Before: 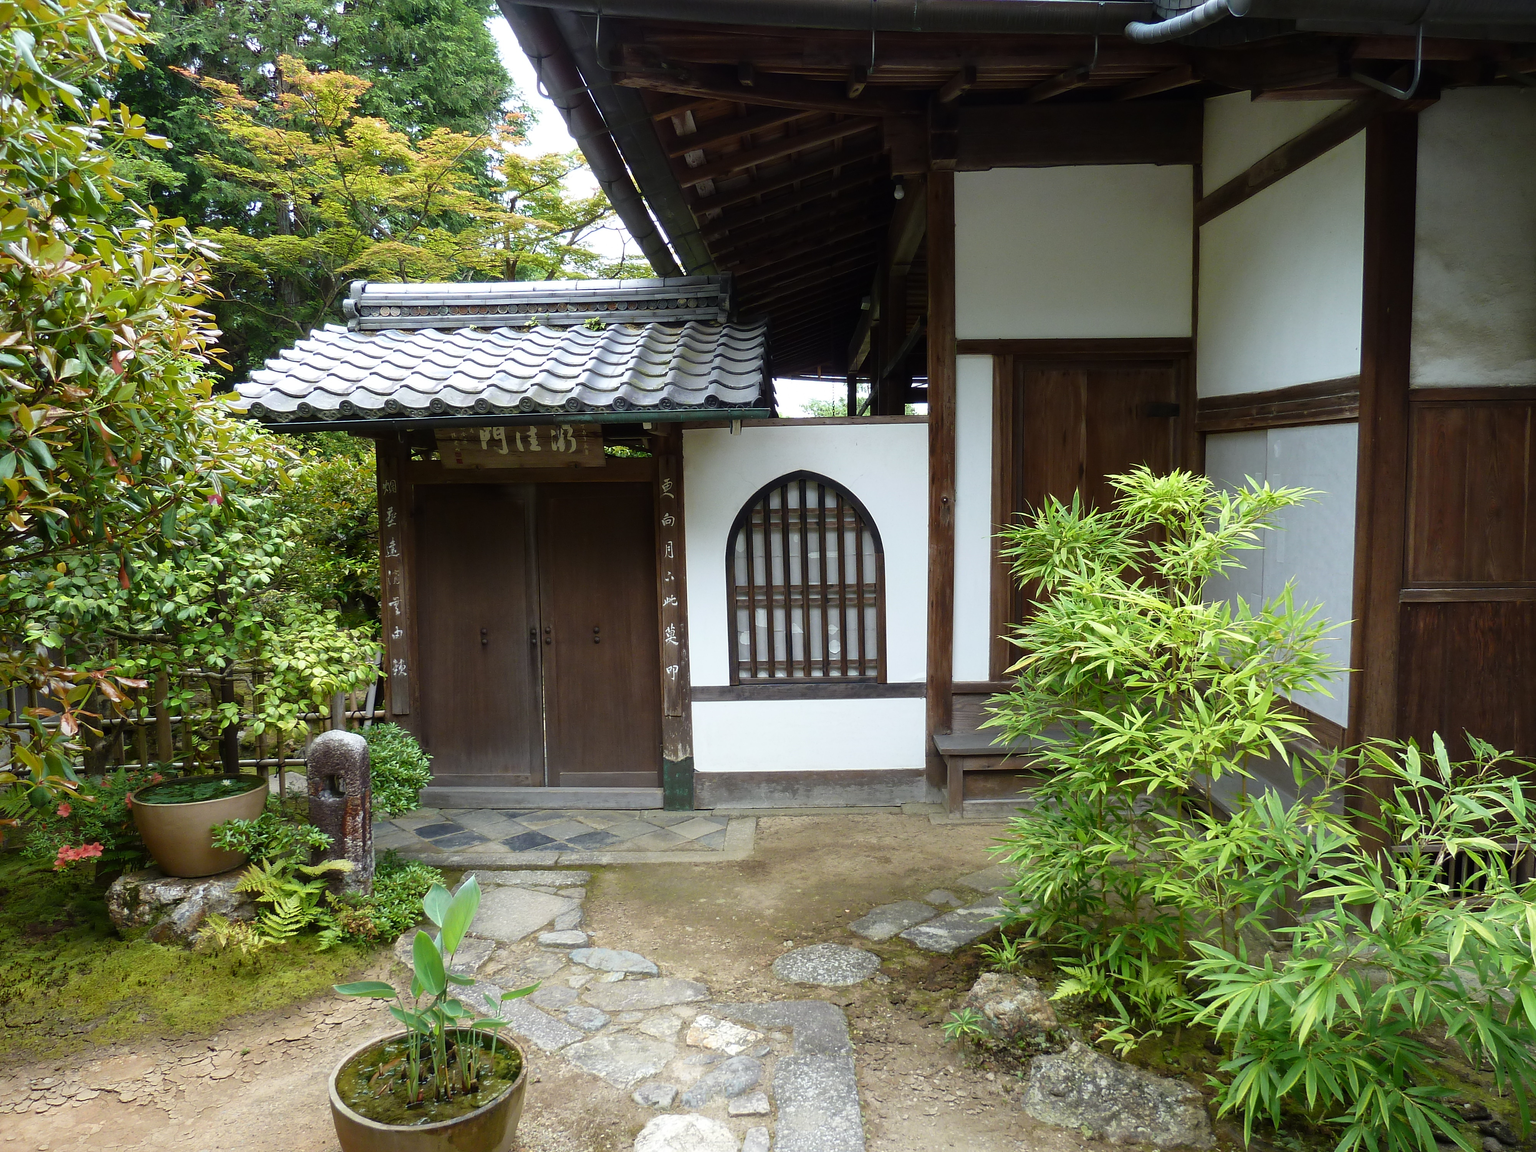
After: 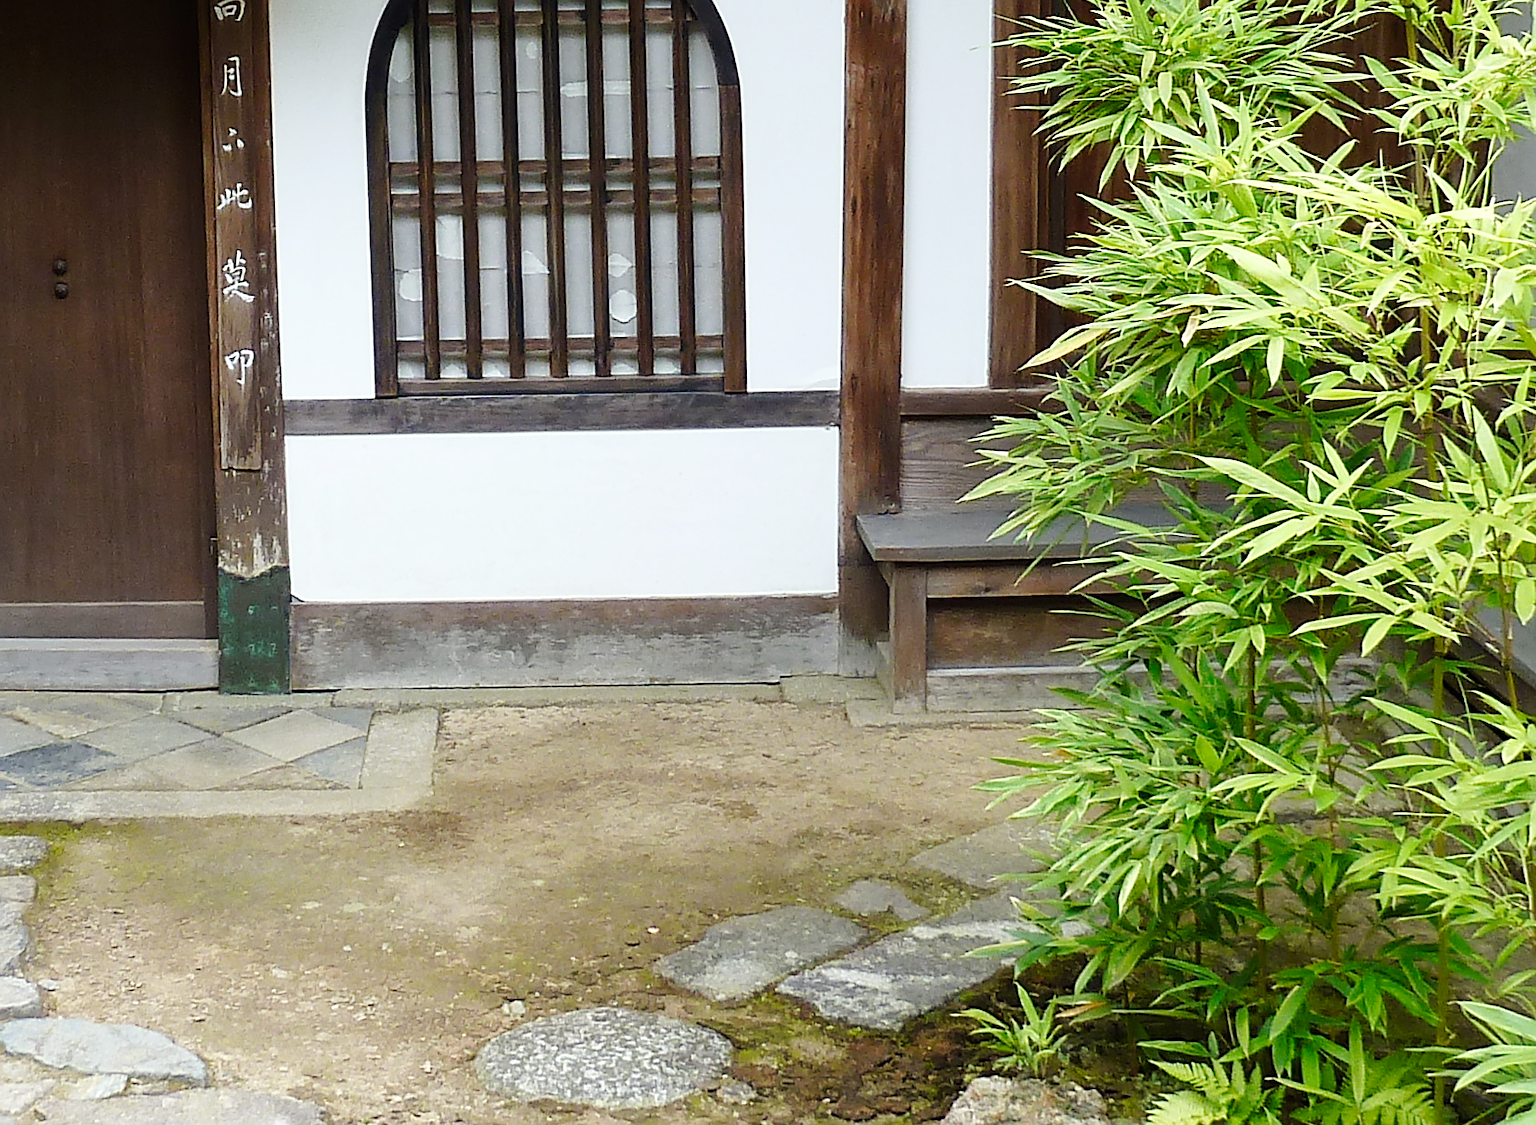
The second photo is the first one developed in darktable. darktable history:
crop: left 37.179%, top 44.917%, right 20.507%, bottom 13.735%
exposure: exposure 0.129 EV, compensate exposure bias true, compensate highlight preservation false
sharpen: radius 1.977
tone equalizer: on, module defaults
tone curve: curves: ch0 [(0, 0) (0.071, 0.047) (0.266, 0.26) (0.483, 0.554) (0.753, 0.811) (1, 0.983)]; ch1 [(0, 0) (0.346, 0.307) (0.408, 0.369) (0.463, 0.443) (0.482, 0.493) (0.502, 0.5) (0.517, 0.502) (0.55, 0.548) (0.597, 0.624) (0.651, 0.698) (1, 1)]; ch2 [(0, 0) (0.346, 0.34) (0.434, 0.46) (0.485, 0.494) (0.5, 0.494) (0.517, 0.506) (0.535, 0.529) (0.583, 0.611) (0.625, 0.666) (1, 1)], preserve colors none
